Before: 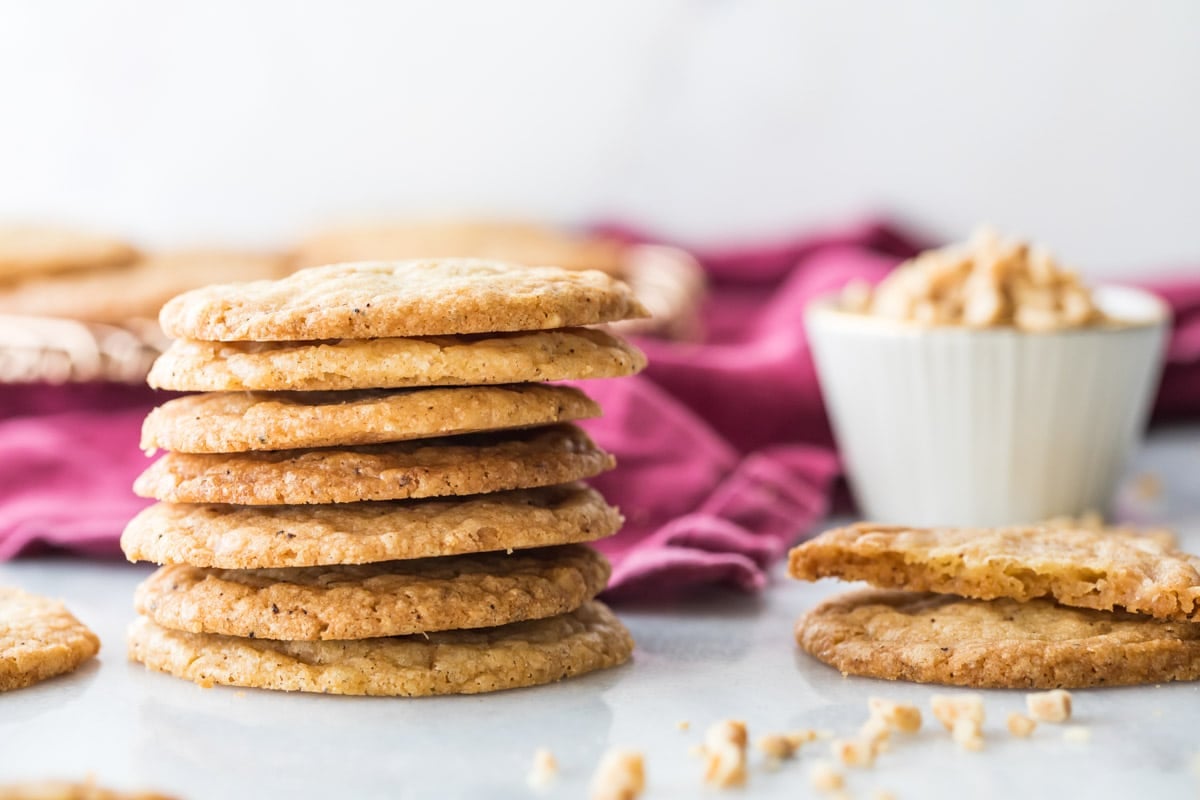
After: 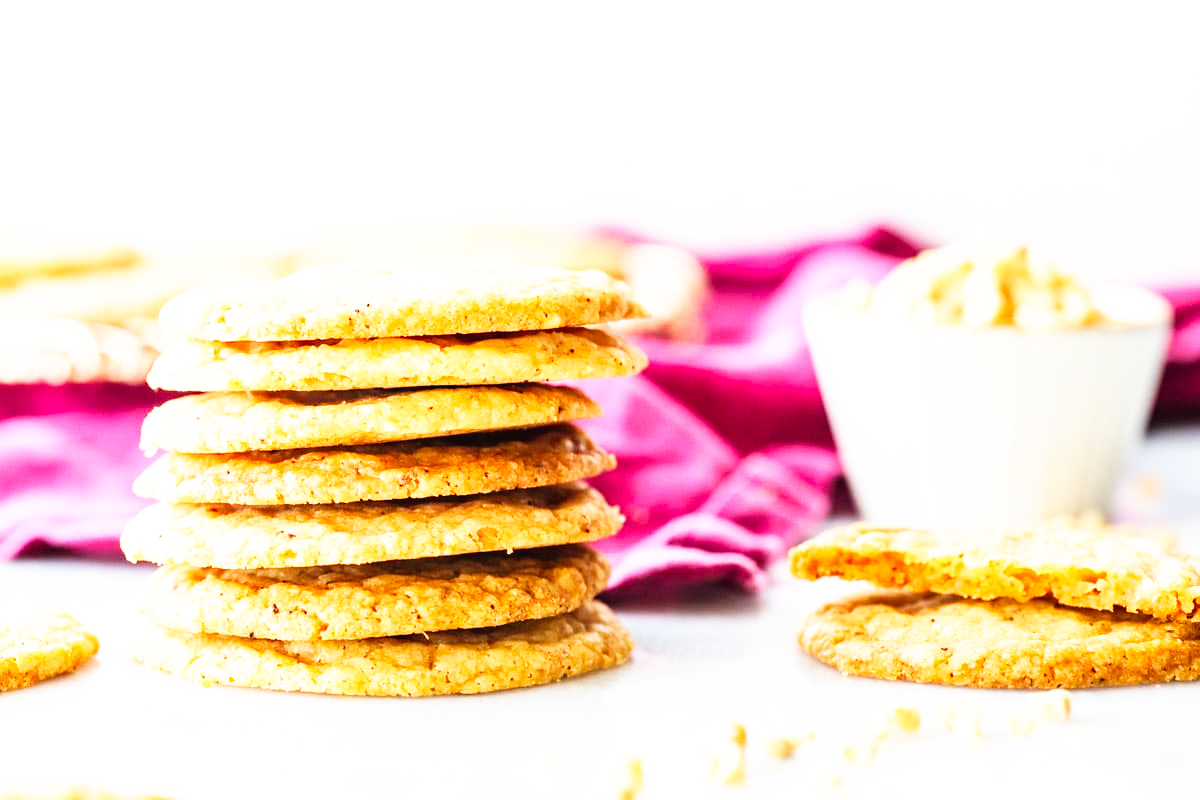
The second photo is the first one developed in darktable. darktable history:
base curve: curves: ch0 [(0, 0) (0.007, 0.004) (0.027, 0.03) (0.046, 0.07) (0.207, 0.54) (0.442, 0.872) (0.673, 0.972) (1, 1)], preserve colors none
contrast brightness saturation: contrast 0.074, brightness 0.07, saturation 0.178
exposure: exposure 0.203 EV, compensate highlight preservation false
